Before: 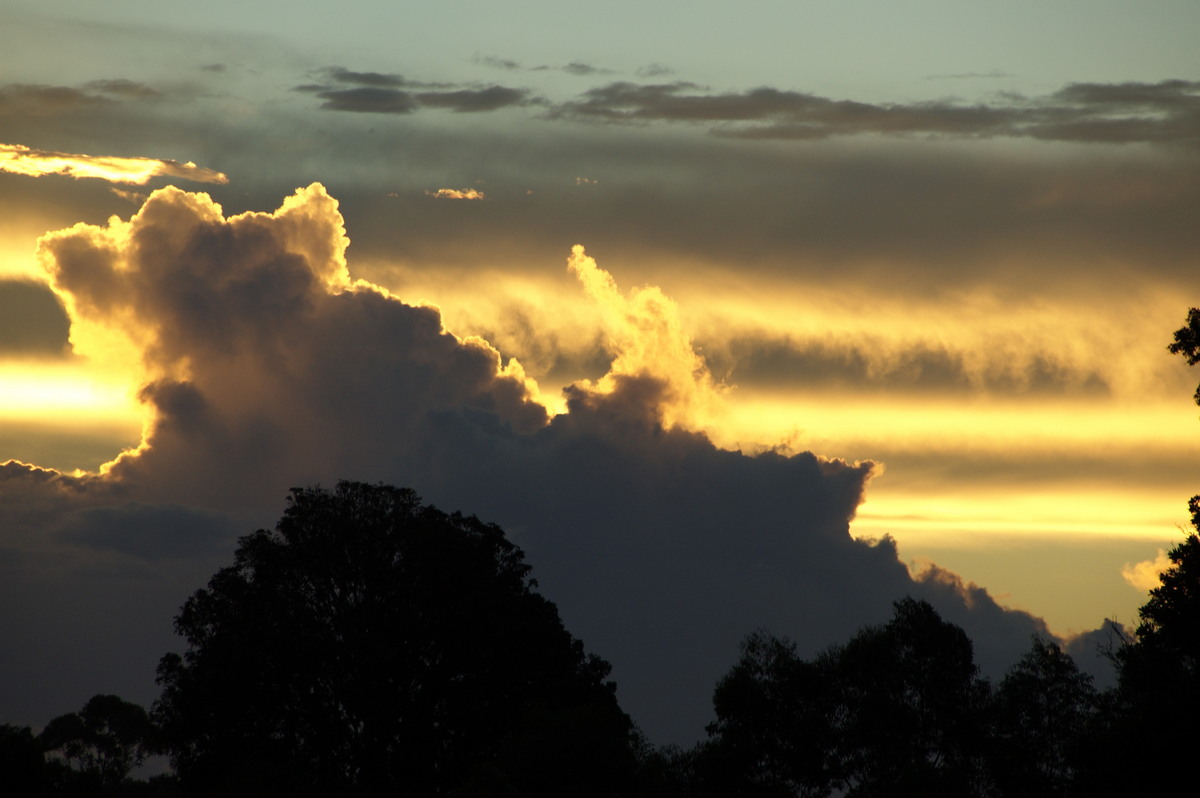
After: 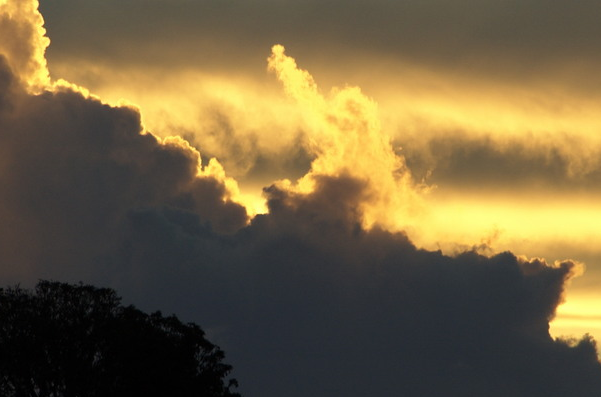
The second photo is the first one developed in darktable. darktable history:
crop: left 25.049%, top 25.15%, right 24.829%, bottom 25.085%
